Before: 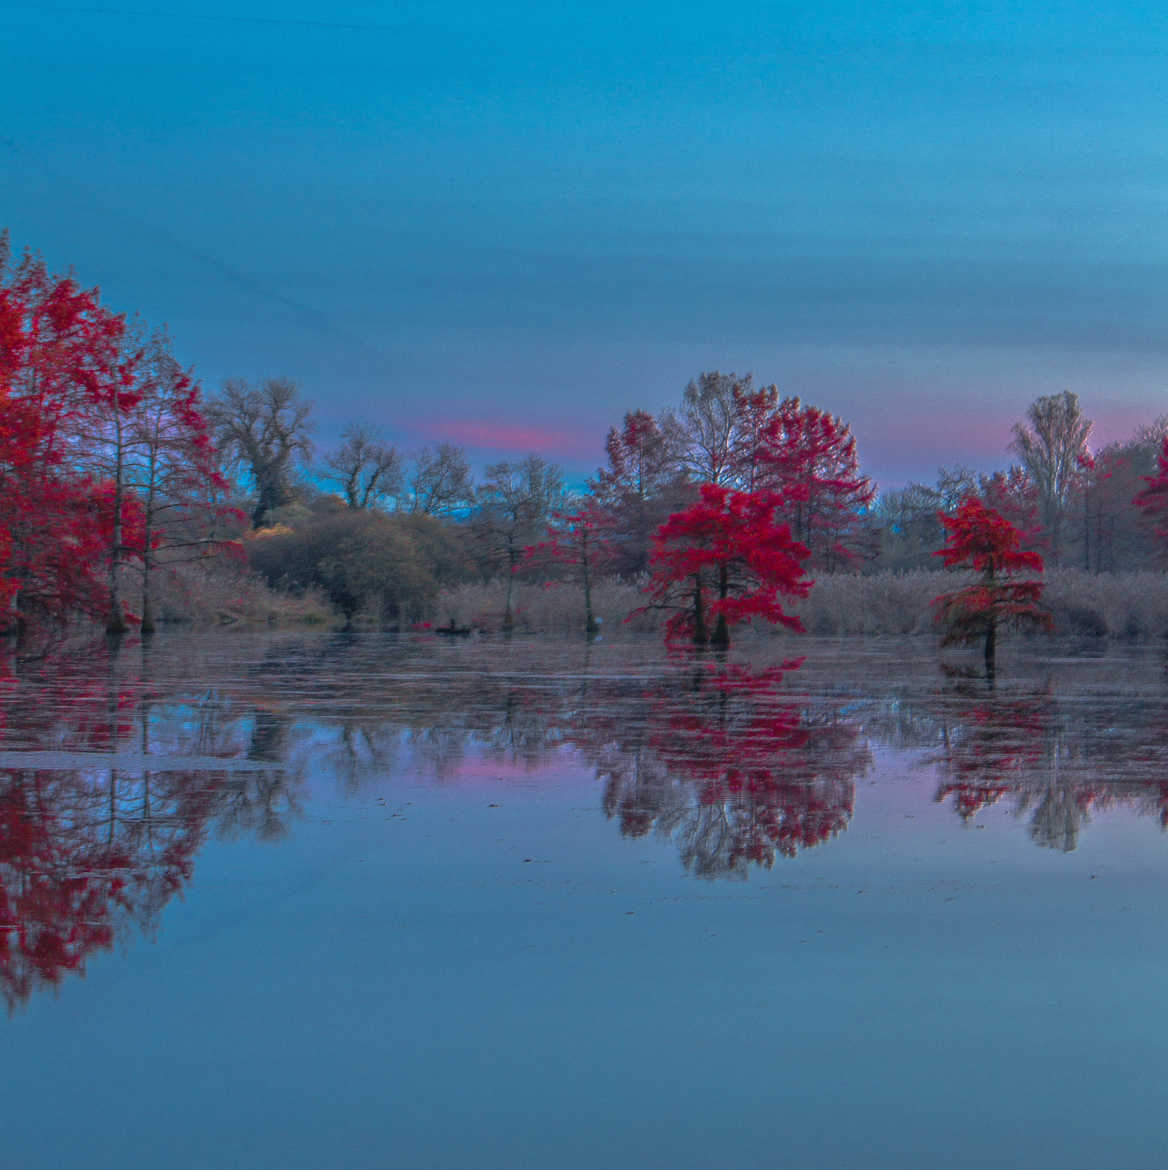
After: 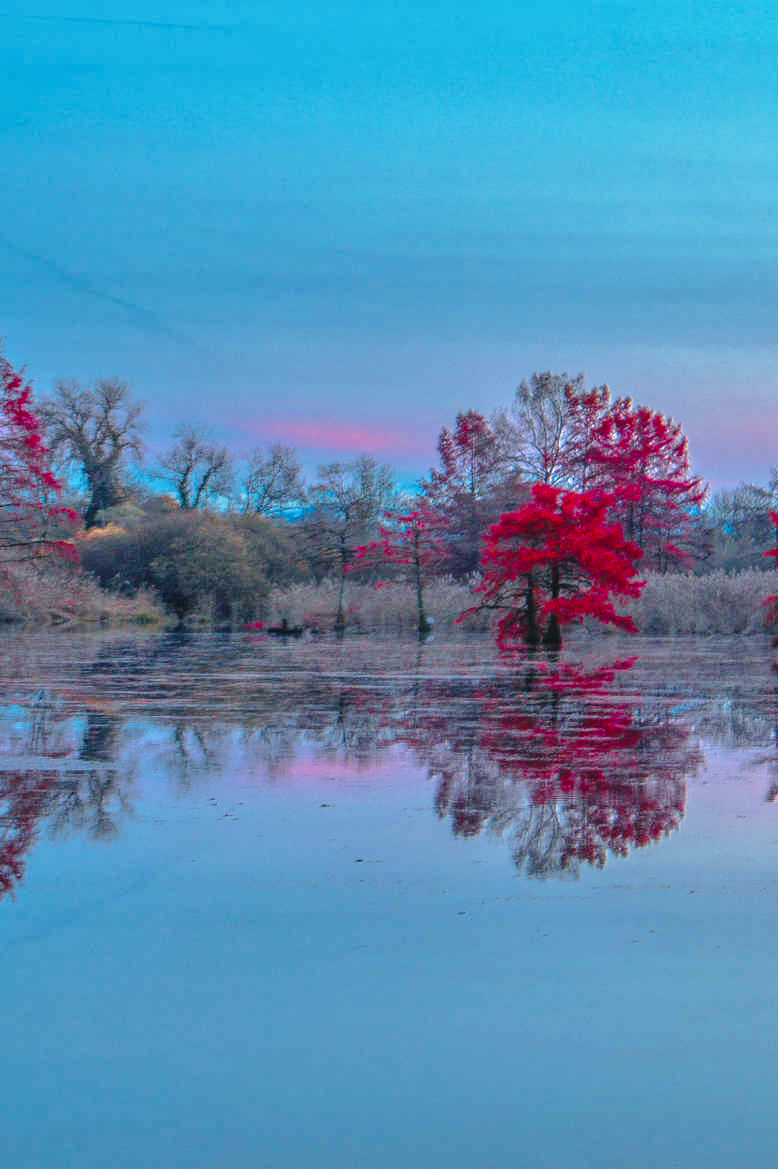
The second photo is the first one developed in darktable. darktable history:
shadows and highlights: shadows 49, highlights -41, soften with gaussian
crop and rotate: left 14.385%, right 18.948%
base curve: curves: ch0 [(0, 0) (0.028, 0.03) (0.121, 0.232) (0.46, 0.748) (0.859, 0.968) (1, 1)], preserve colors none
